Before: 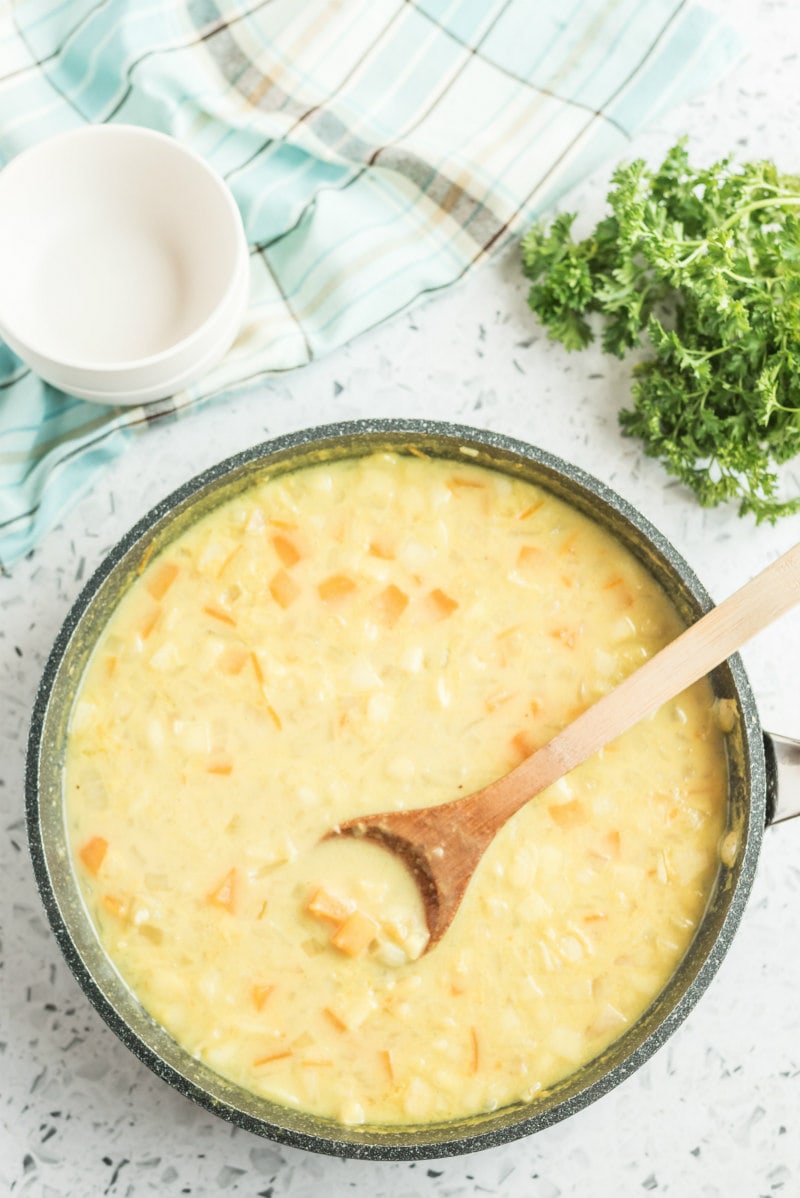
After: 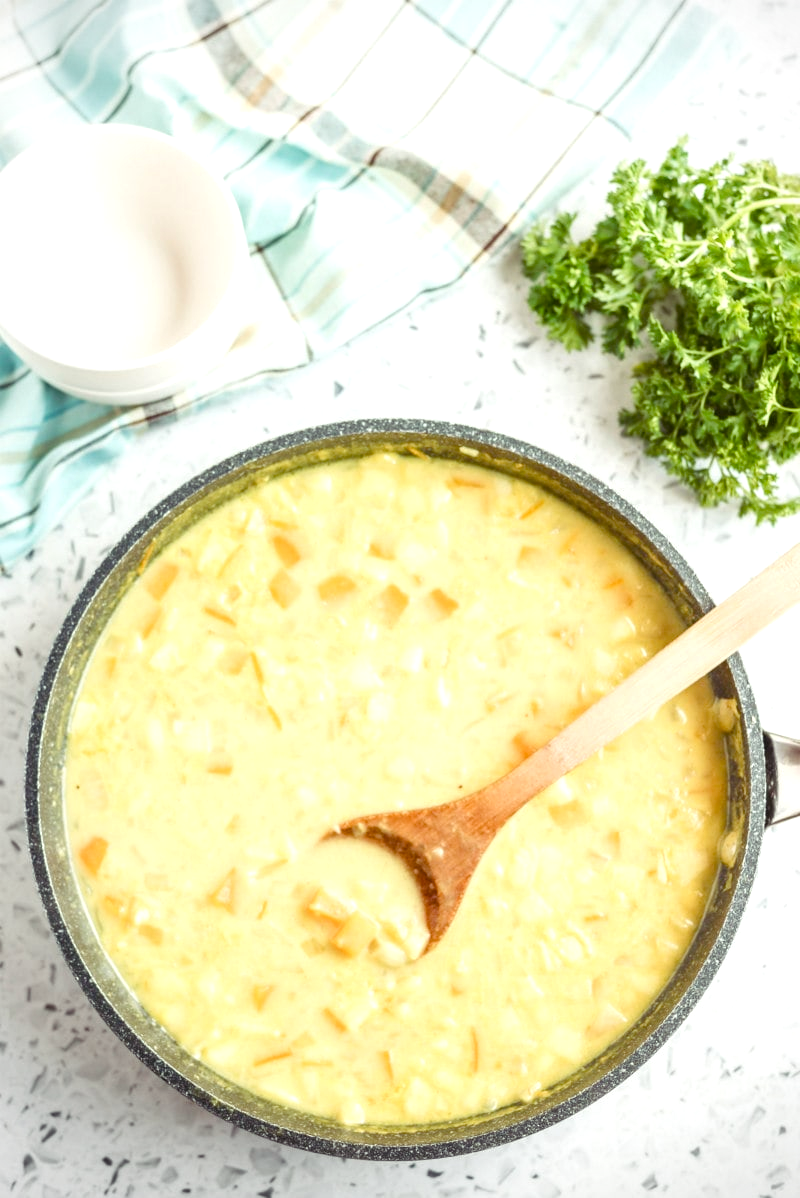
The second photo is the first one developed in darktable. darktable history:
color balance rgb: shadows lift › luminance 0.356%, shadows lift › chroma 6.736%, shadows lift › hue 299.45°, perceptual saturation grading › global saturation 20%, perceptual saturation grading › highlights -25.09%, perceptual saturation grading › shadows 49.852%, perceptual brilliance grading › highlights 8.593%, perceptual brilliance grading › mid-tones 3.852%, perceptual brilliance grading › shadows 1.49%
vignetting: brightness -0.28, dithering 16-bit output, unbound false
